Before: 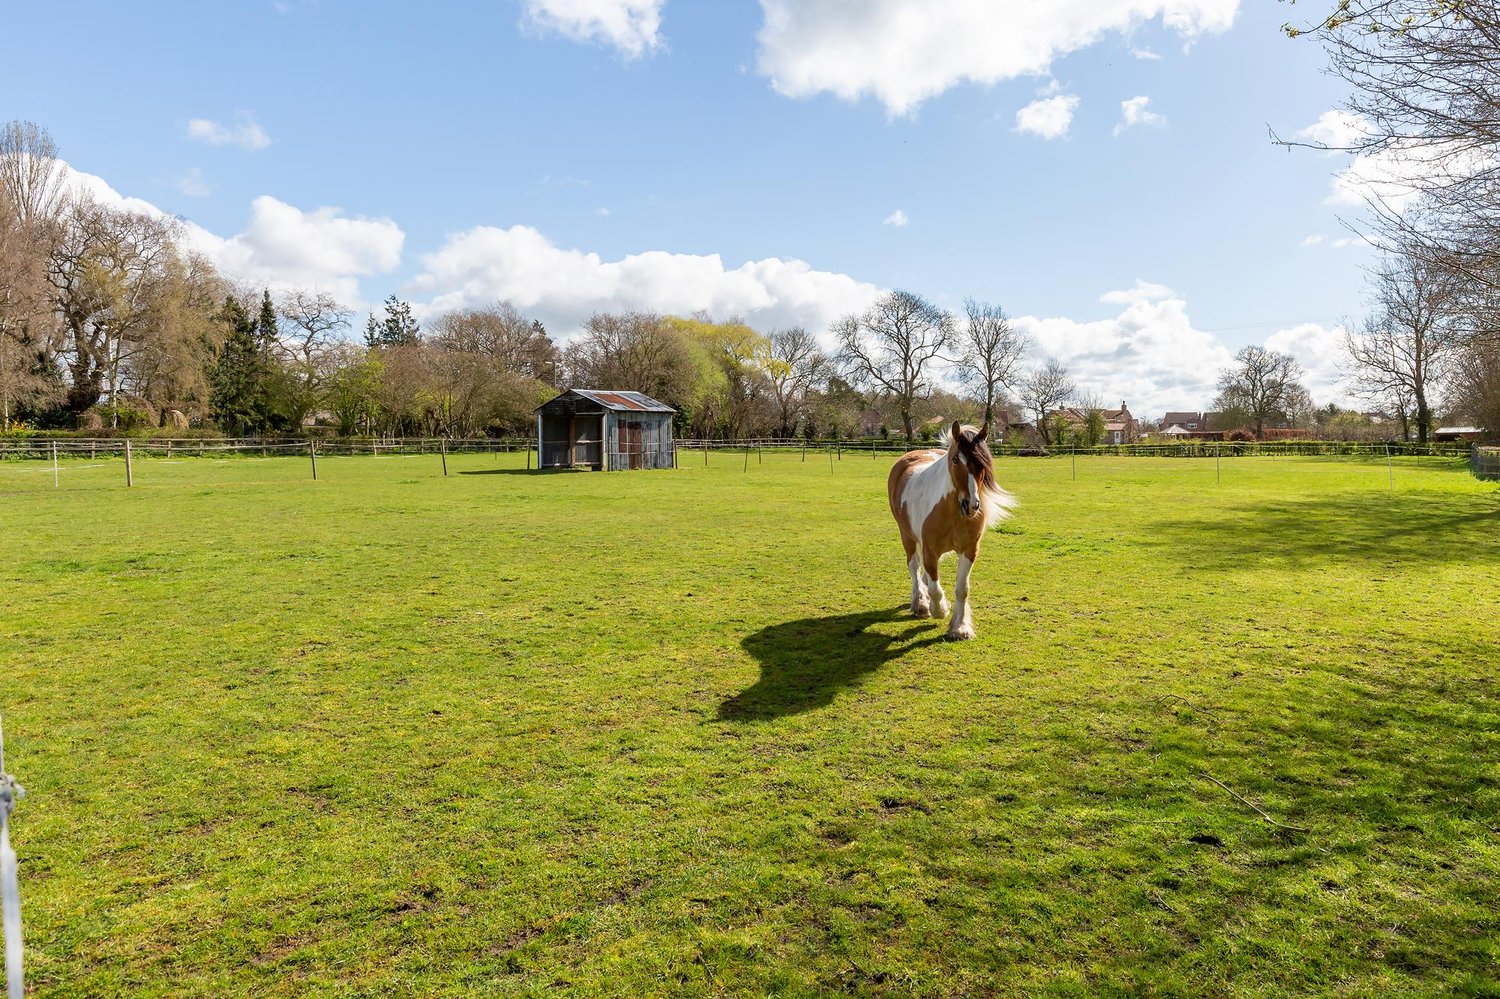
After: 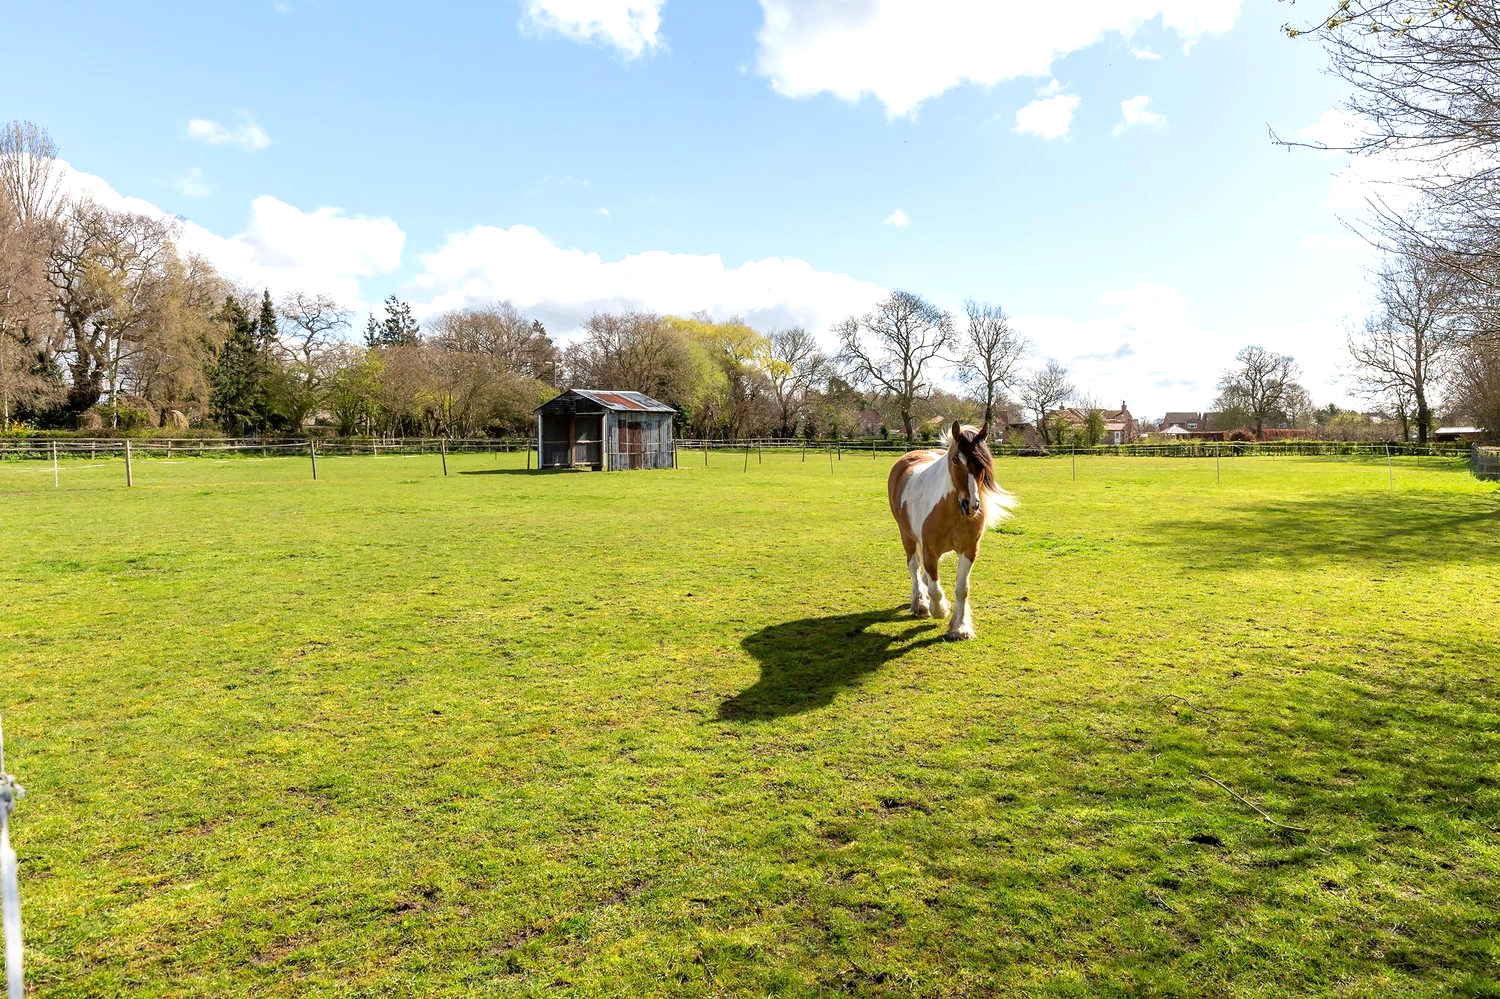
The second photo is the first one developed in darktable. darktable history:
tone equalizer: -8 EV -0.428 EV, -7 EV -0.361 EV, -6 EV -0.339 EV, -5 EV -0.217 EV, -3 EV 0.237 EV, -2 EV 0.307 EV, -1 EV 0.376 EV, +0 EV 0.435 EV
